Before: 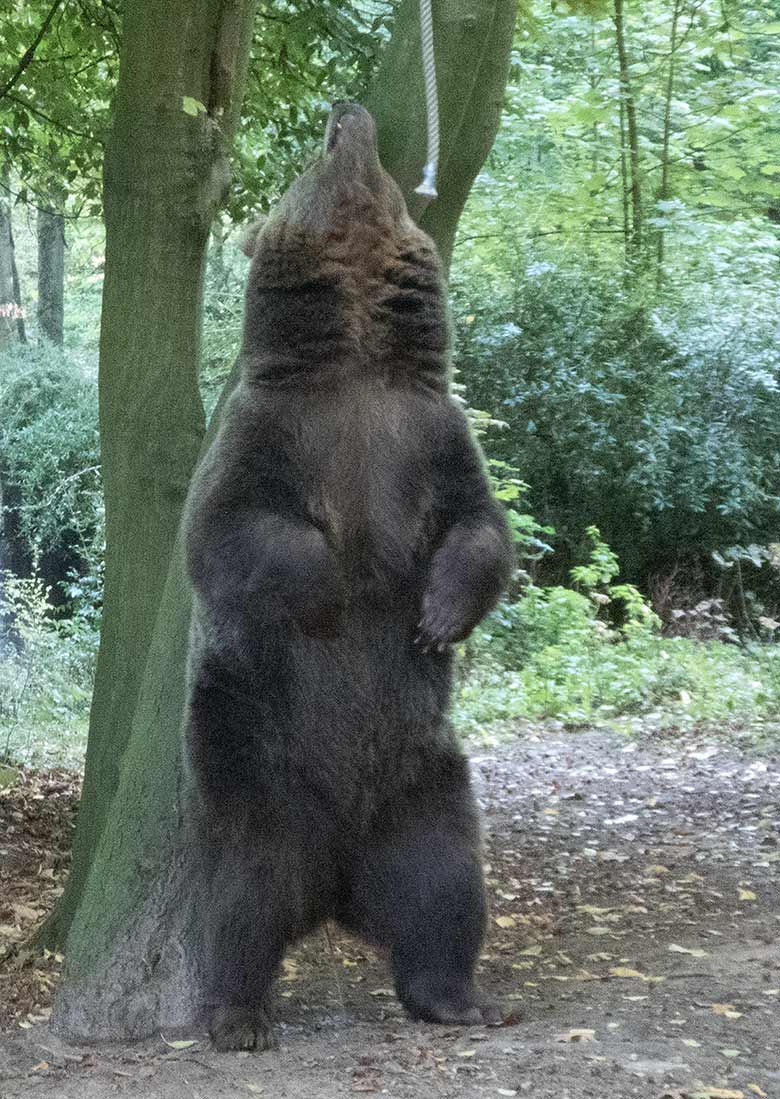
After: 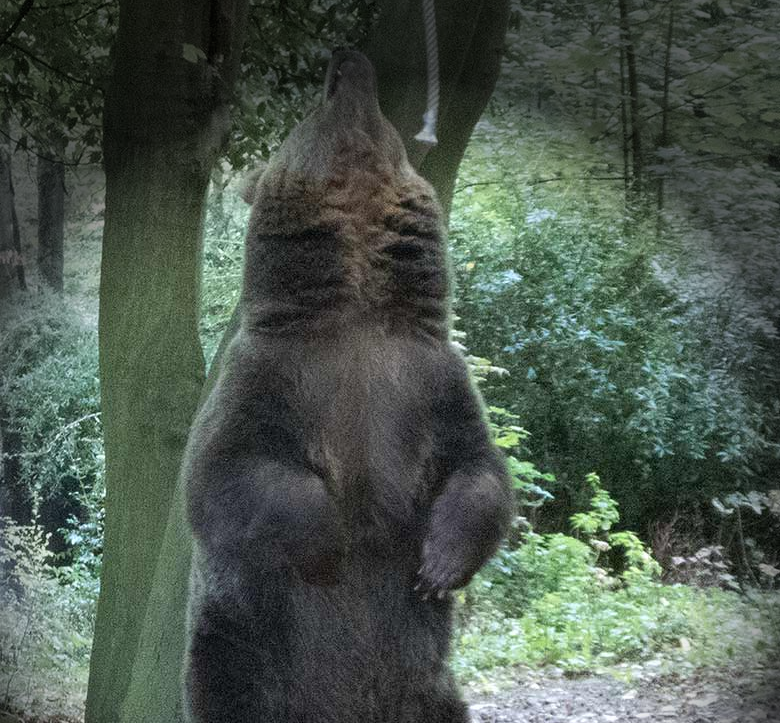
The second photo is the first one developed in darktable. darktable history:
crop and rotate: top 4.902%, bottom 29.267%
vignetting: fall-off radius 31.28%, brightness -0.883, center (-0.024, 0.404)
